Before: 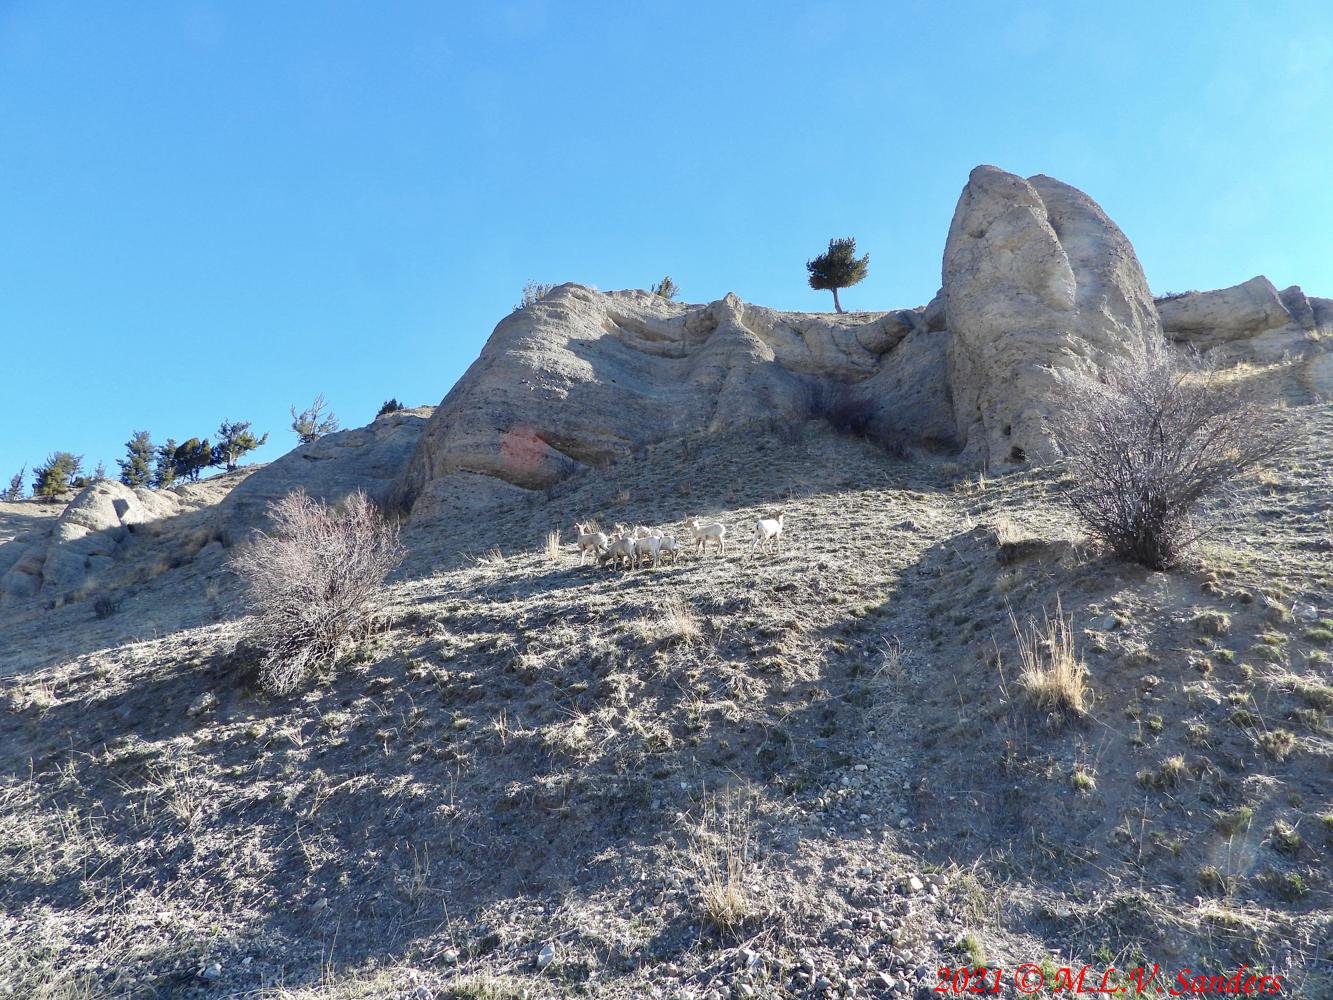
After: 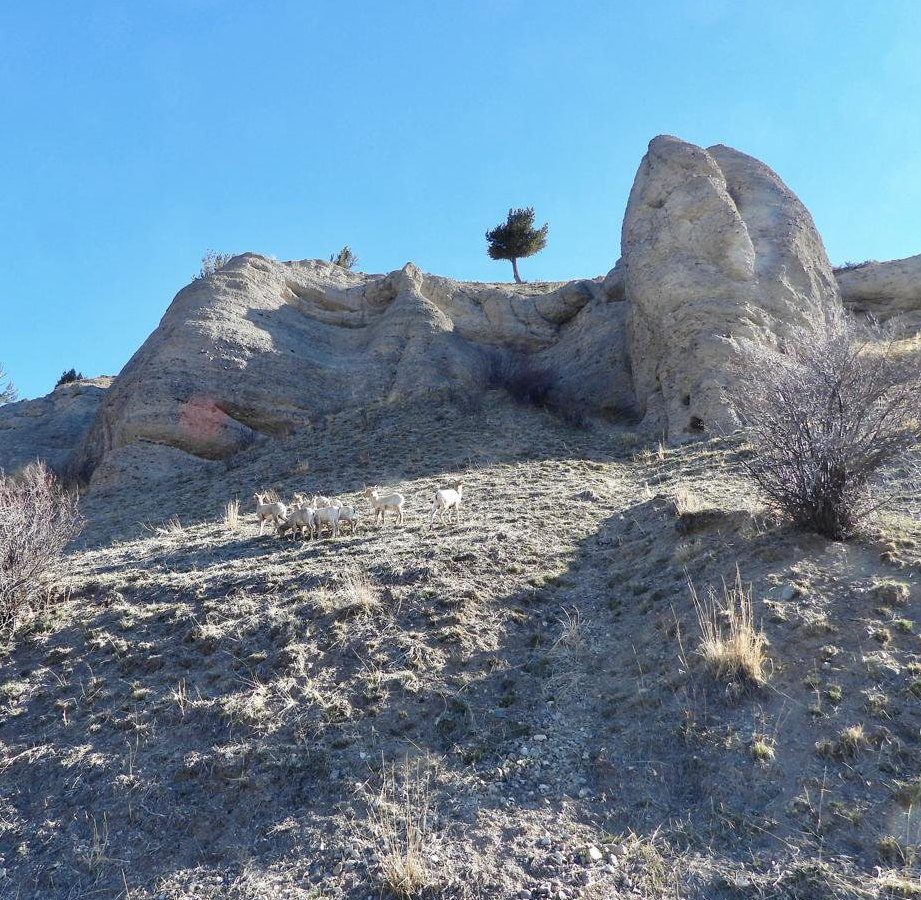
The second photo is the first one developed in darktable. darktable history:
crop and rotate: left 24.145%, top 3.022%, right 6.696%, bottom 6.971%
